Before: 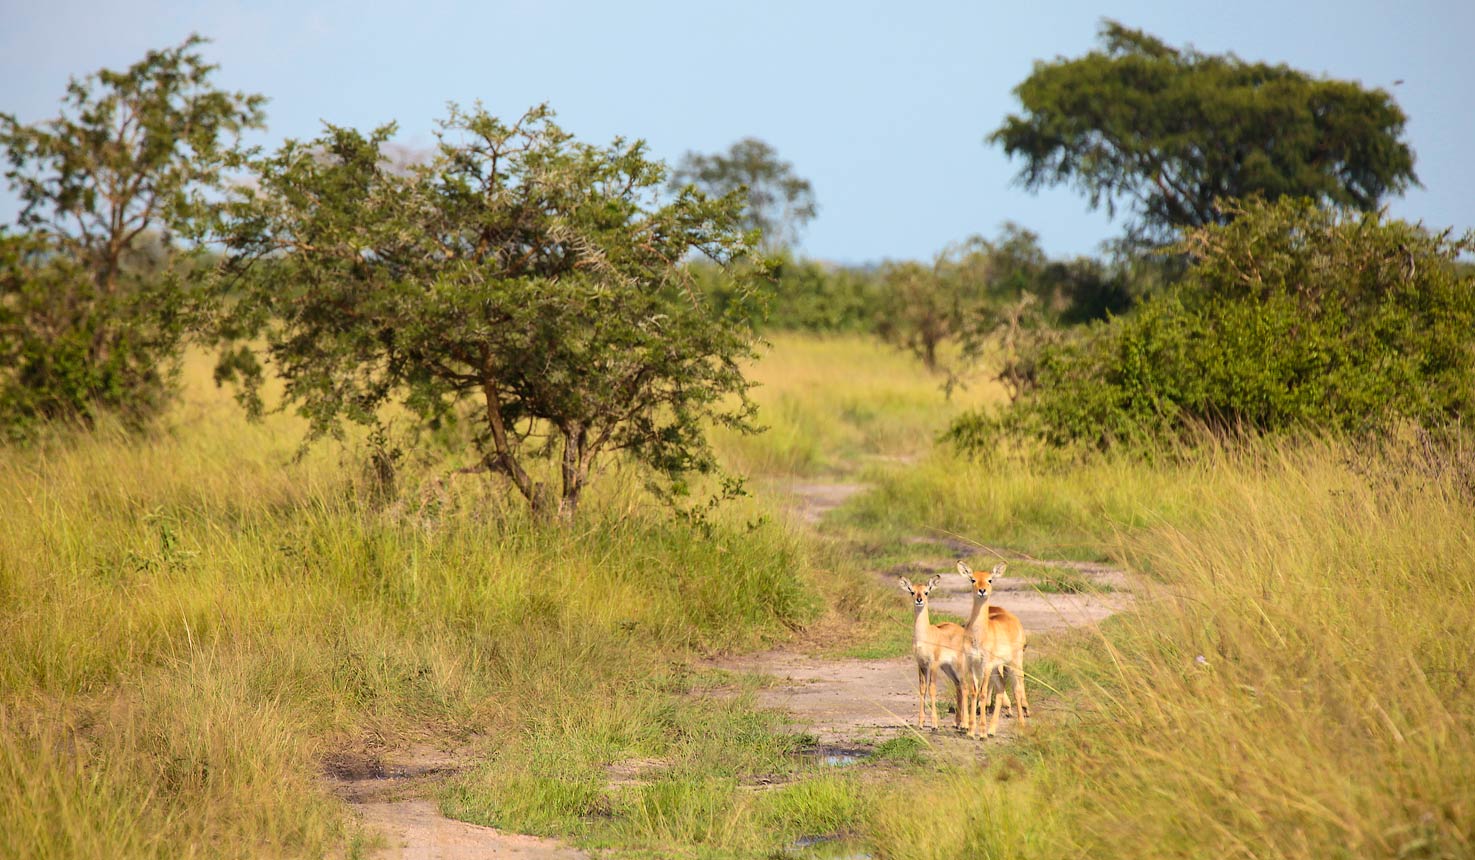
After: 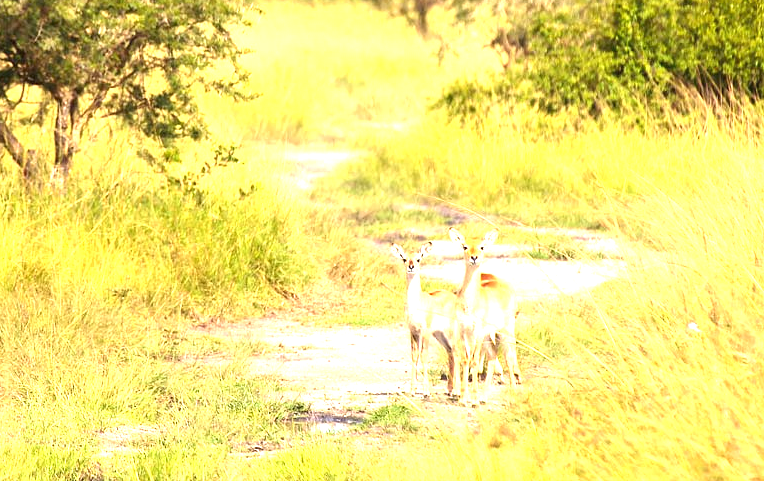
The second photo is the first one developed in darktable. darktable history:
exposure: black level correction 0, exposure 1.625 EV, compensate exposure bias true, compensate highlight preservation false
crop: left 34.479%, top 38.822%, right 13.718%, bottom 5.172%
